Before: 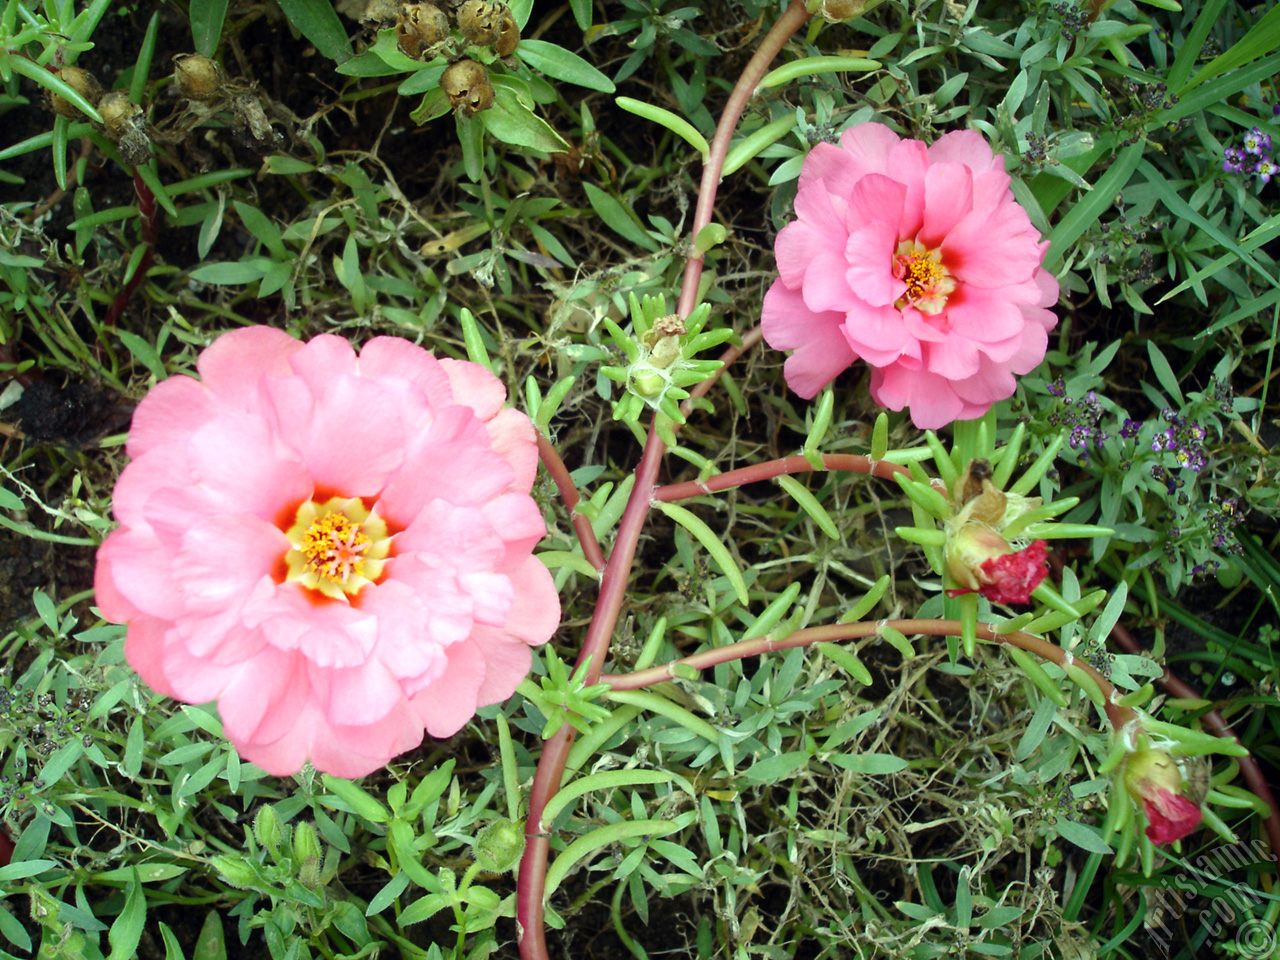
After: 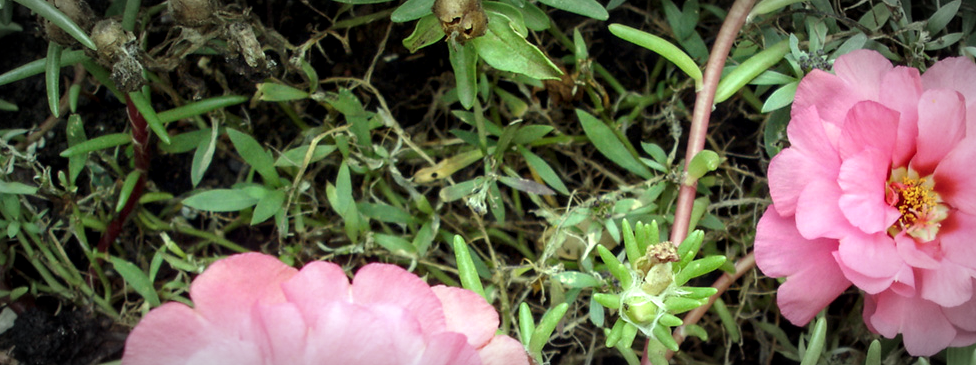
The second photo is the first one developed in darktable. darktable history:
crop: left 0.579%, top 7.627%, right 23.167%, bottom 54.275%
vignetting: automatic ratio true
shadows and highlights: radius 264.75, soften with gaussian
local contrast: detail 130%
